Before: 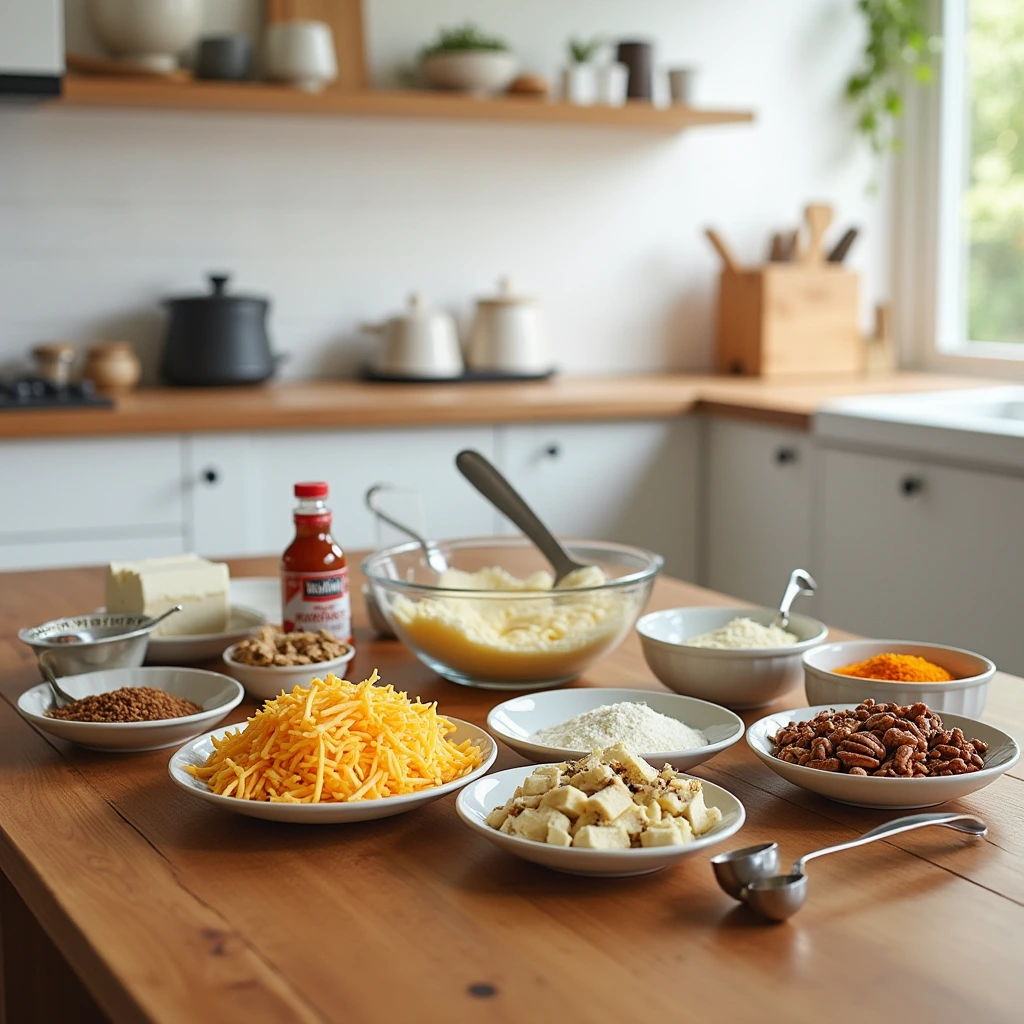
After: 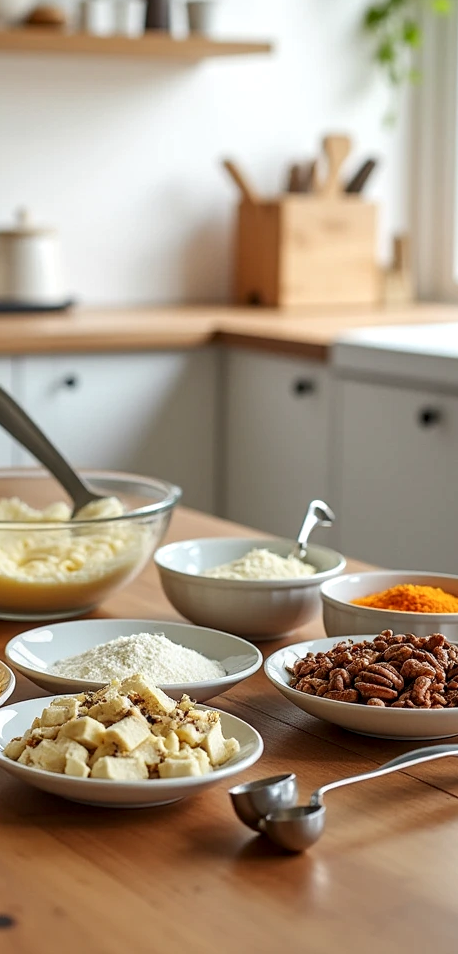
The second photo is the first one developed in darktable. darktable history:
local contrast: detail 130%
crop: left 47.152%, top 6.826%, right 8.058%
